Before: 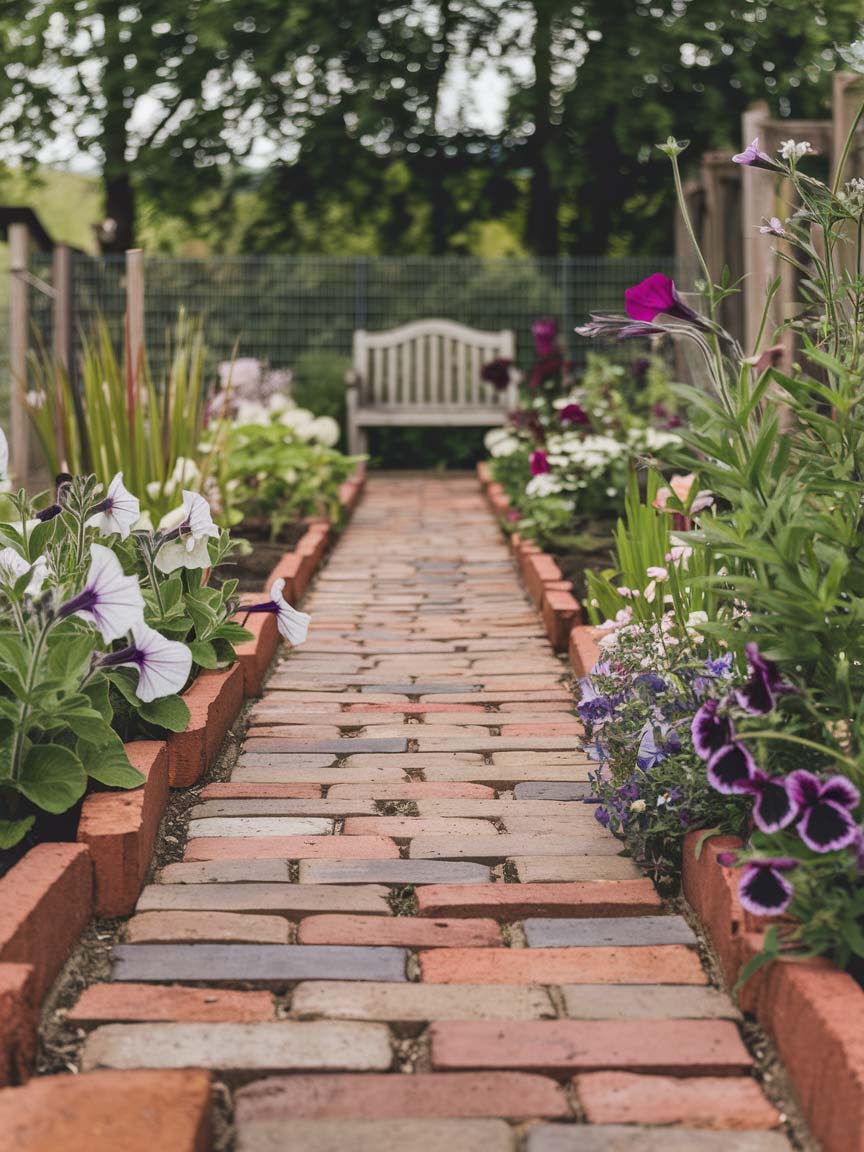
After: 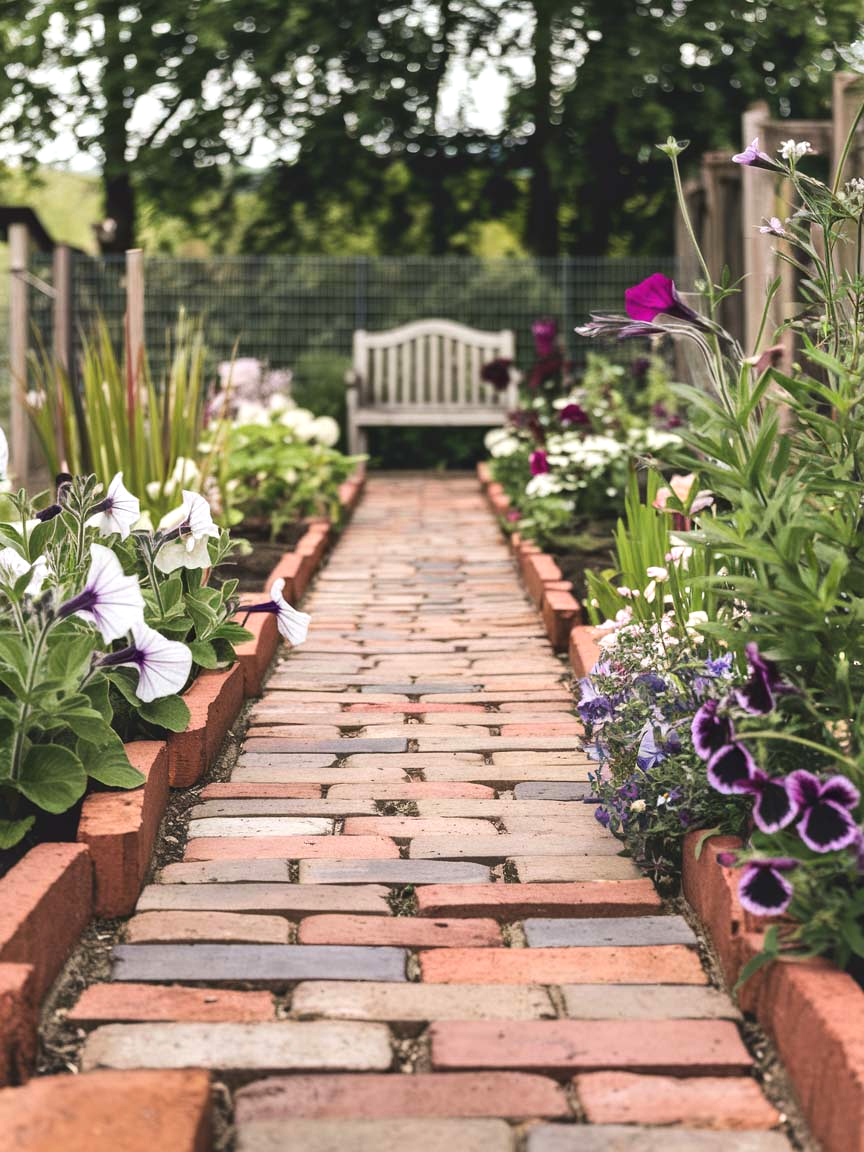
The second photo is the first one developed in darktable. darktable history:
tone equalizer: -8 EV -0.417 EV, -7 EV -0.389 EV, -6 EV -0.333 EV, -5 EV -0.222 EV, -3 EV 0.222 EV, -2 EV 0.333 EV, -1 EV 0.389 EV, +0 EV 0.417 EV, edges refinement/feathering 500, mask exposure compensation -1.57 EV, preserve details no
exposure: exposure 0.236 EV, compensate highlight preservation false
